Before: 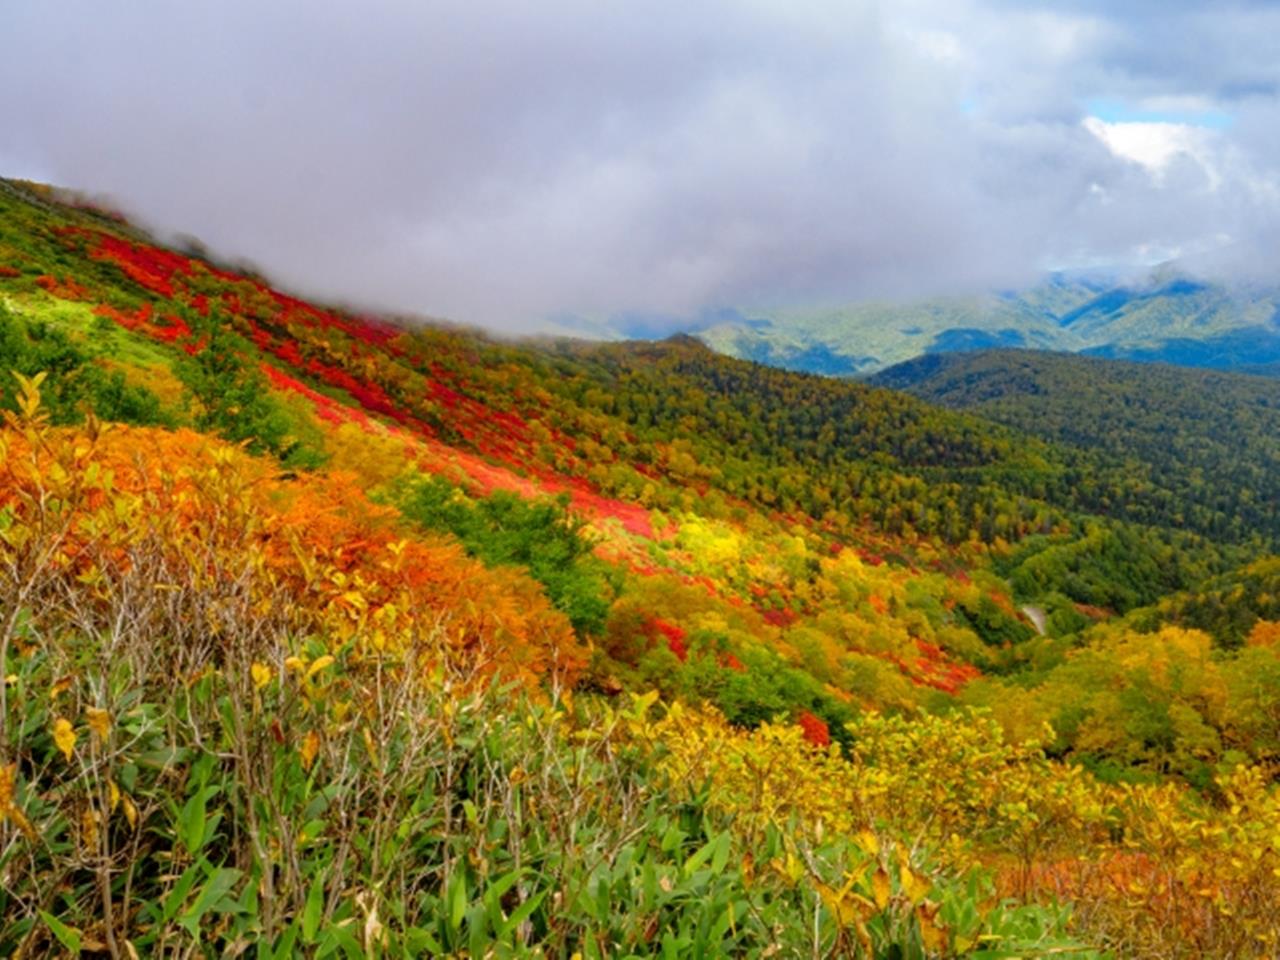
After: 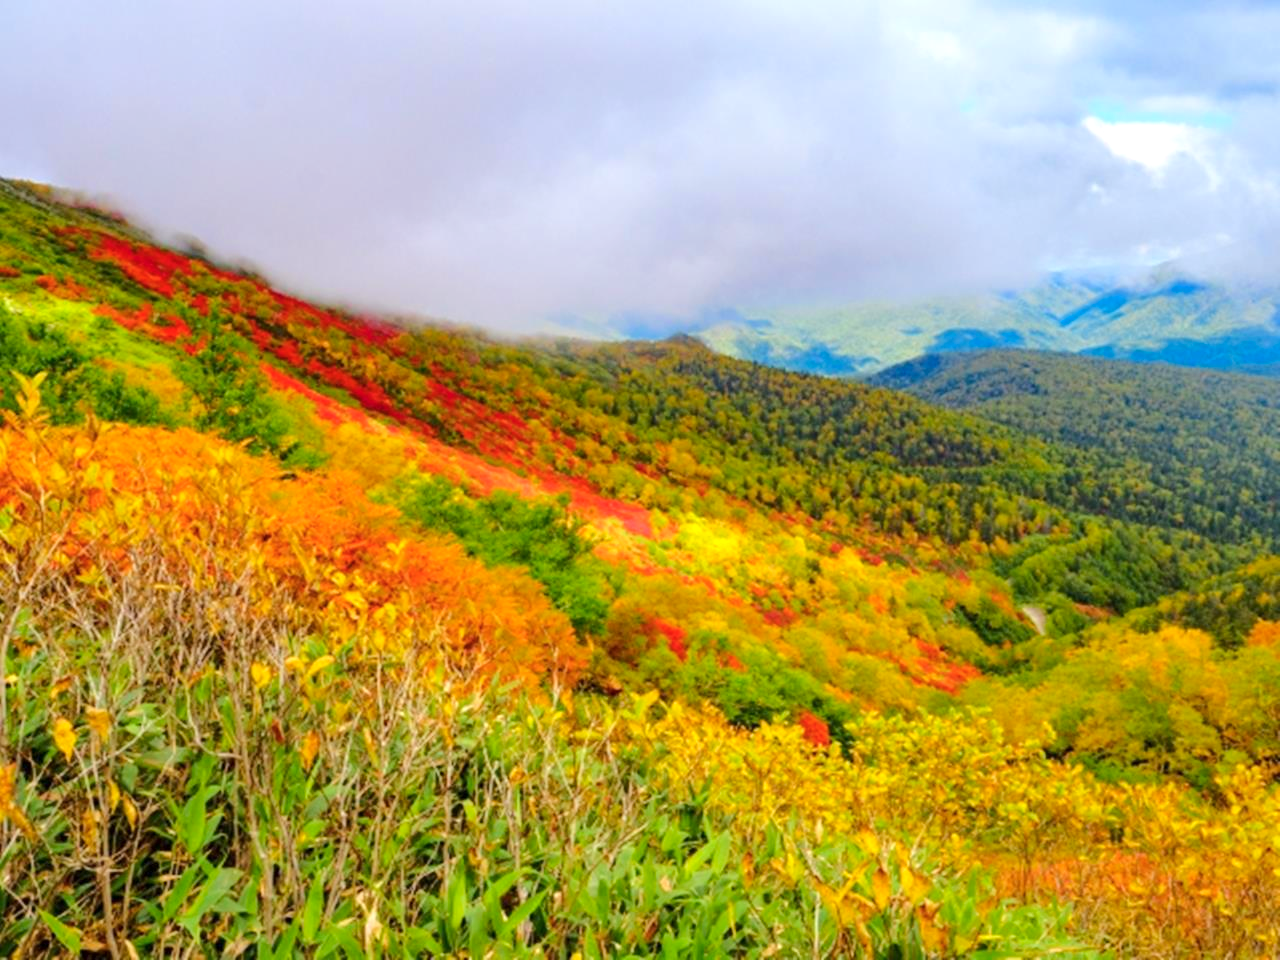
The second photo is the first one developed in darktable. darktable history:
exposure: compensate highlight preservation false
tone equalizer: -8 EV 1.01 EV, -7 EV 1 EV, -6 EV 0.972 EV, -5 EV 1.01 EV, -4 EV 0.993 EV, -3 EV 0.747 EV, -2 EV 0.504 EV, -1 EV 0.25 EV, edges refinement/feathering 500, mask exposure compensation -1.57 EV, preserve details no
color balance rgb: shadows lift › luminance -9.887%, perceptual saturation grading › global saturation 0.332%, global vibrance 20%
